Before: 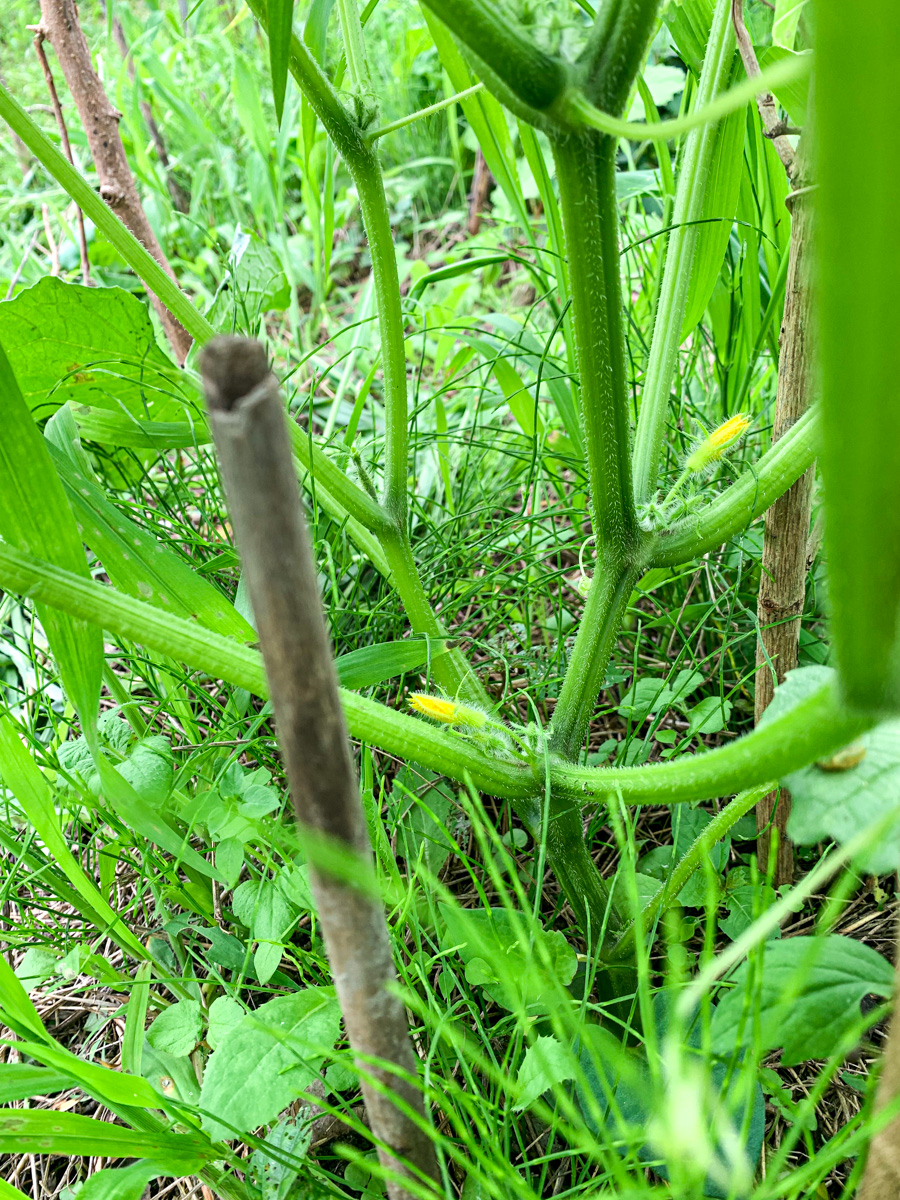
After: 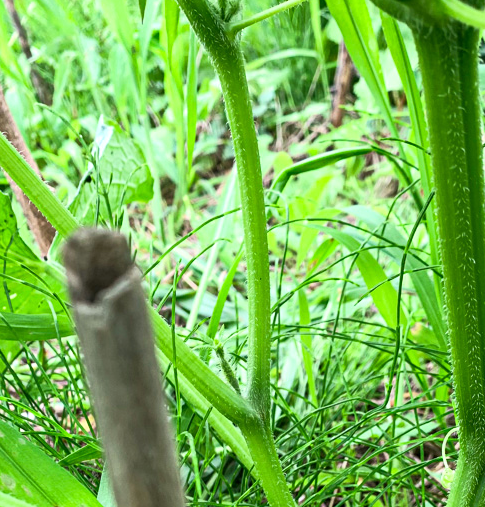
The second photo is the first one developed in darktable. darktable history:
crop: left 15.306%, top 9.065%, right 30.789%, bottom 48.638%
base curve: curves: ch0 [(0, 0) (0.257, 0.25) (0.482, 0.586) (0.757, 0.871) (1, 1)]
